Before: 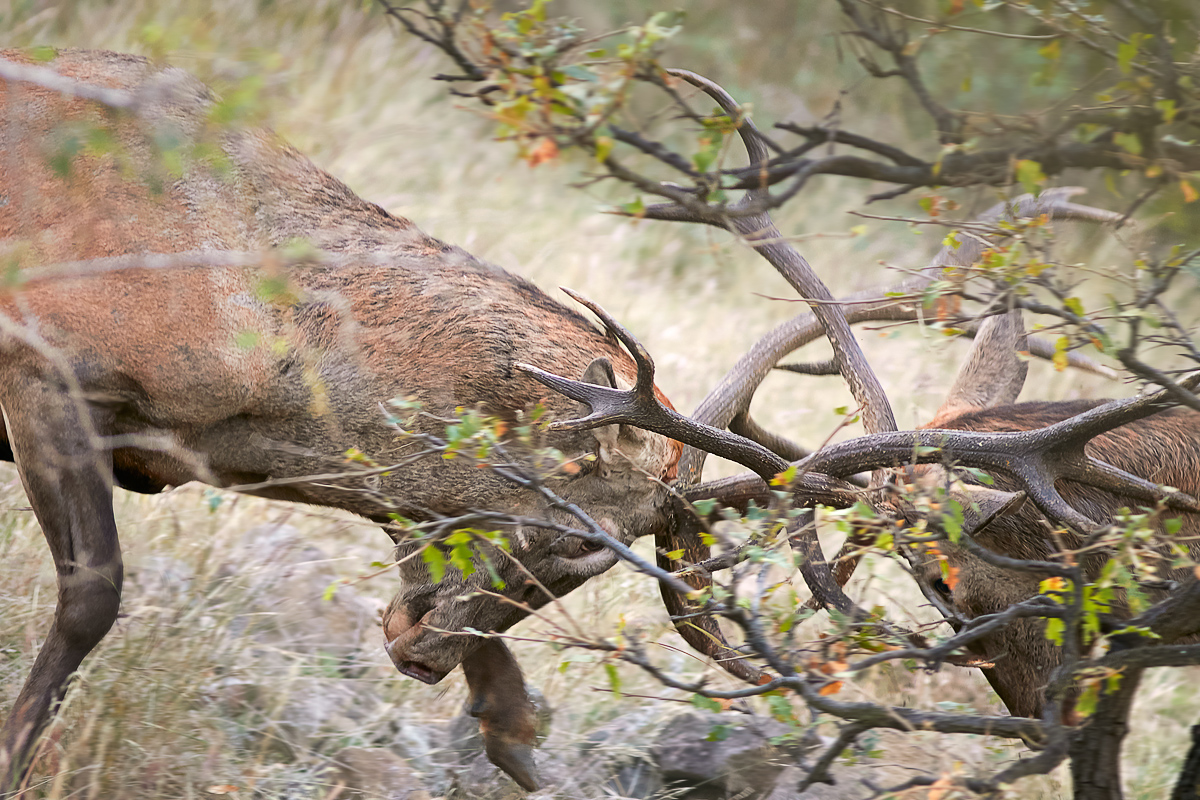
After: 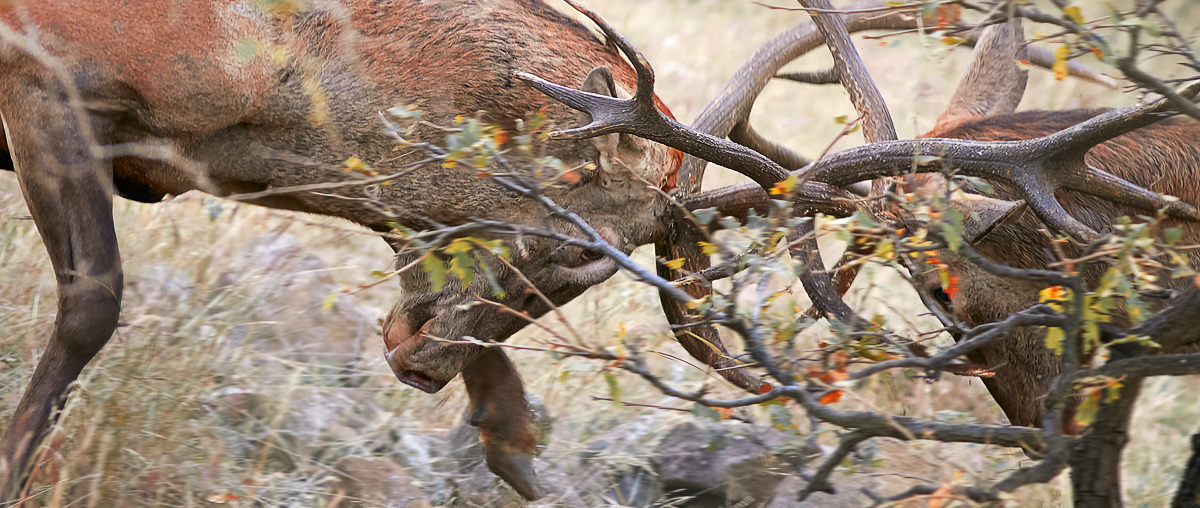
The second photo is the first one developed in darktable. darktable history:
crop and rotate: top 36.435%
color zones: curves: ch0 [(0, 0.363) (0.128, 0.373) (0.25, 0.5) (0.402, 0.407) (0.521, 0.525) (0.63, 0.559) (0.729, 0.662) (0.867, 0.471)]; ch1 [(0, 0.515) (0.136, 0.618) (0.25, 0.5) (0.378, 0) (0.516, 0) (0.622, 0.593) (0.737, 0.819) (0.87, 0.593)]; ch2 [(0, 0.529) (0.128, 0.471) (0.282, 0.451) (0.386, 0.662) (0.516, 0.525) (0.633, 0.554) (0.75, 0.62) (0.875, 0.441)]
